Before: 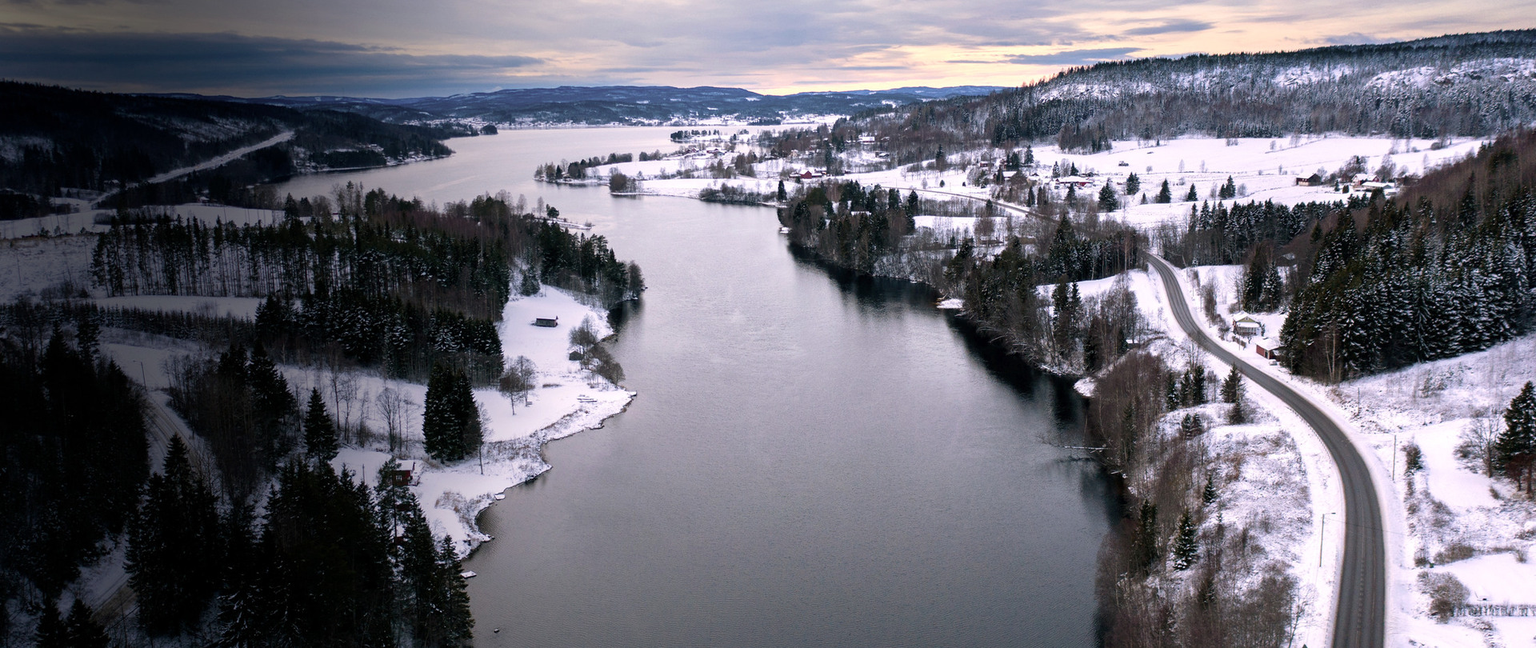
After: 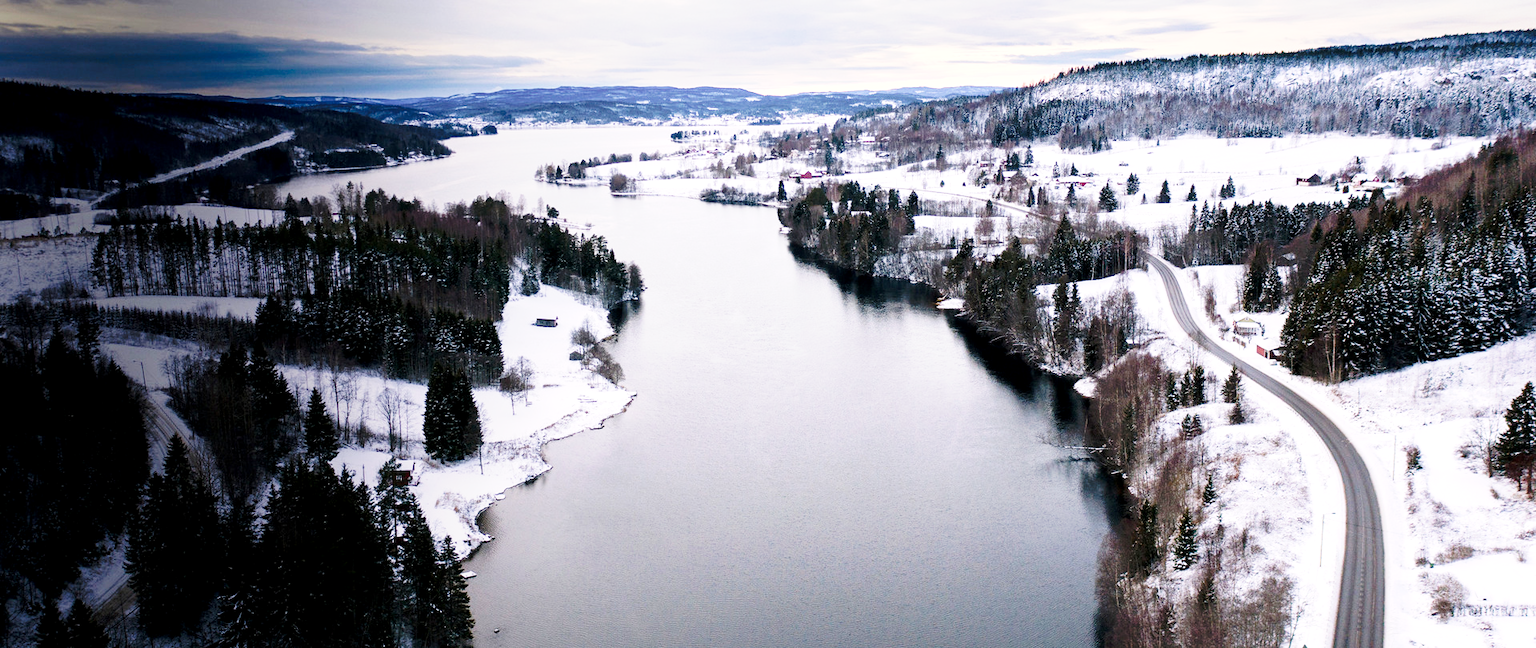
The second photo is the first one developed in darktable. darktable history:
exposure: black level correction 0.002, exposure 0.15 EV, compensate highlight preservation false
tone curve: curves: ch0 [(0, 0) (0.003, 0.003) (0.011, 0.013) (0.025, 0.028) (0.044, 0.05) (0.069, 0.079) (0.1, 0.113) (0.136, 0.154) (0.177, 0.201) (0.224, 0.268) (0.277, 0.38) (0.335, 0.486) (0.399, 0.588) (0.468, 0.688) (0.543, 0.787) (0.623, 0.854) (0.709, 0.916) (0.801, 0.957) (0.898, 0.978) (1, 1)], preserve colors none
